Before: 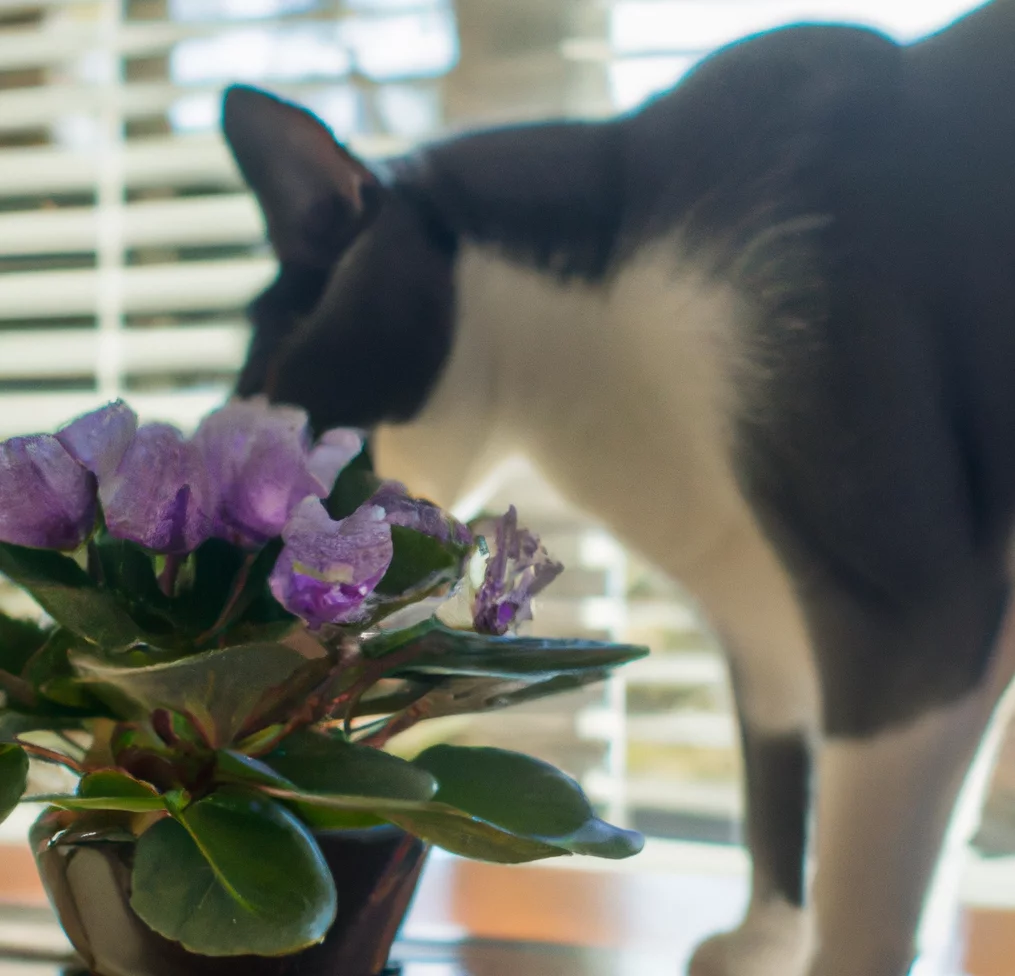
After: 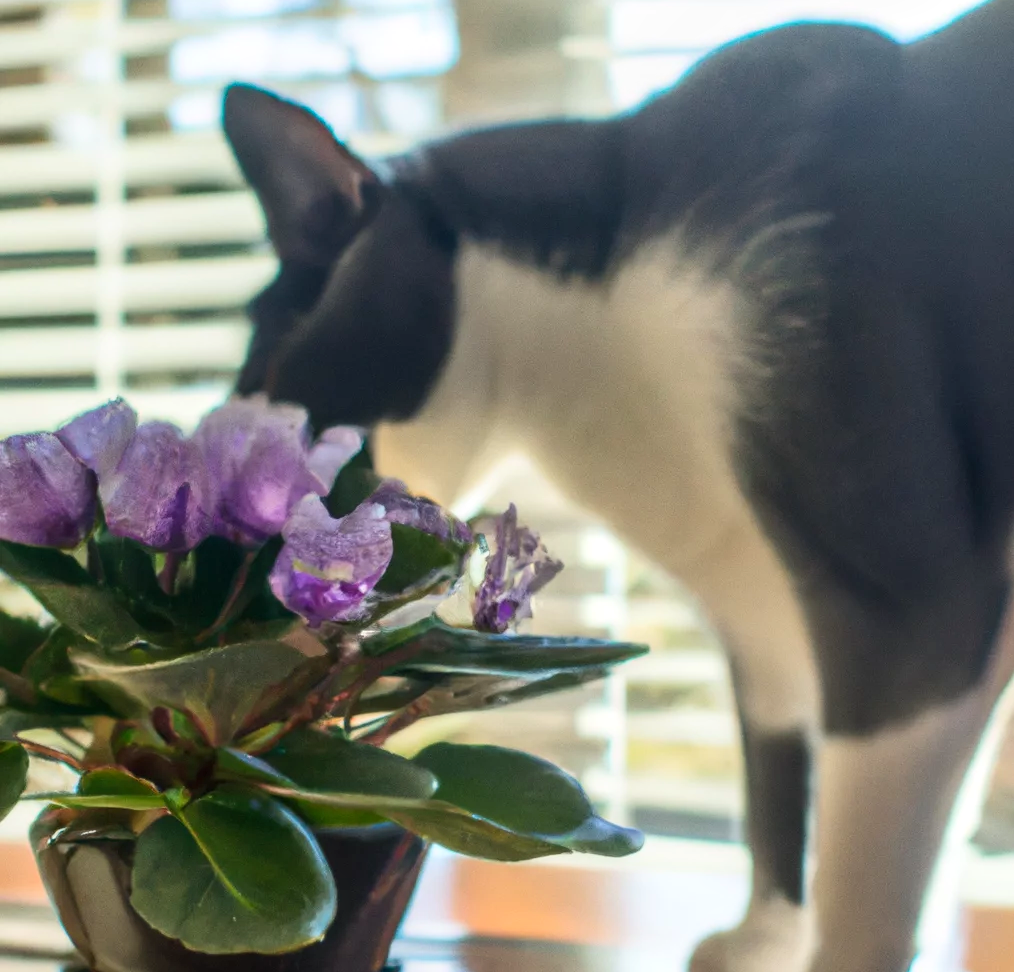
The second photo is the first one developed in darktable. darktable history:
crop: top 0.249%, bottom 0.152%
contrast brightness saturation: contrast 0.201, brightness 0.15, saturation 0.147
local contrast: on, module defaults
